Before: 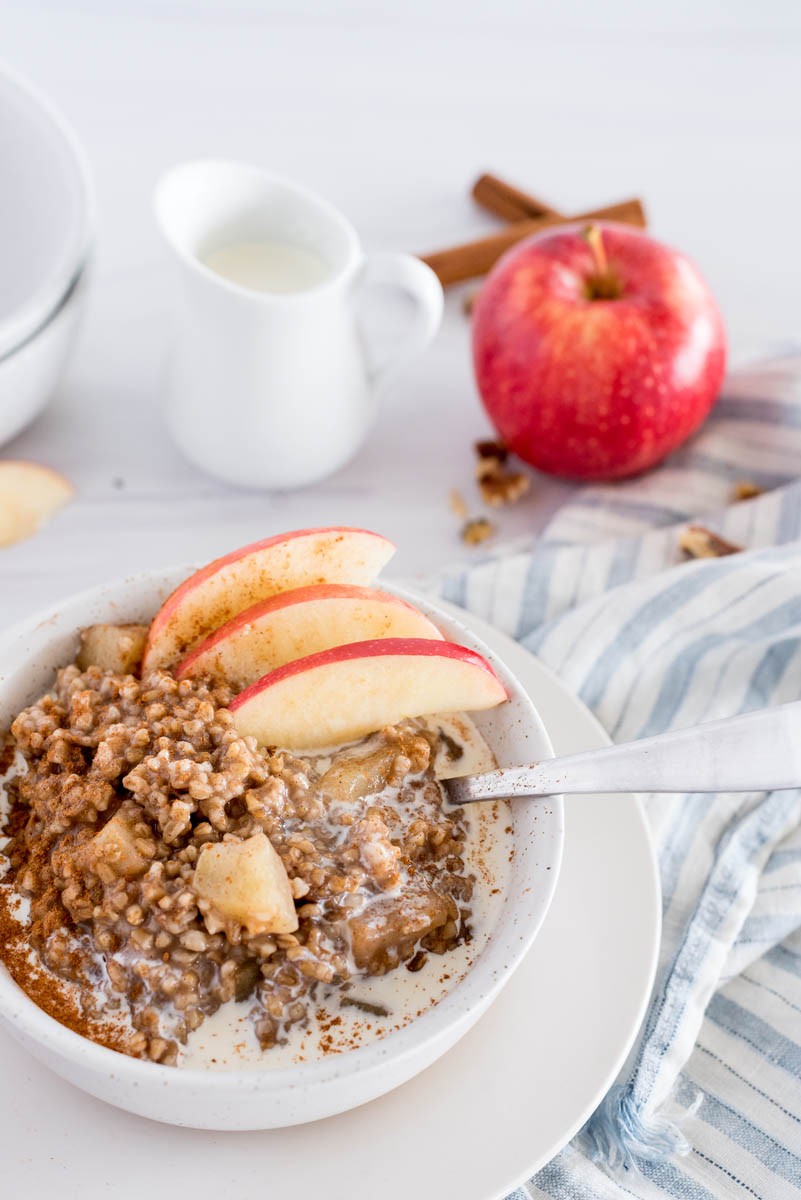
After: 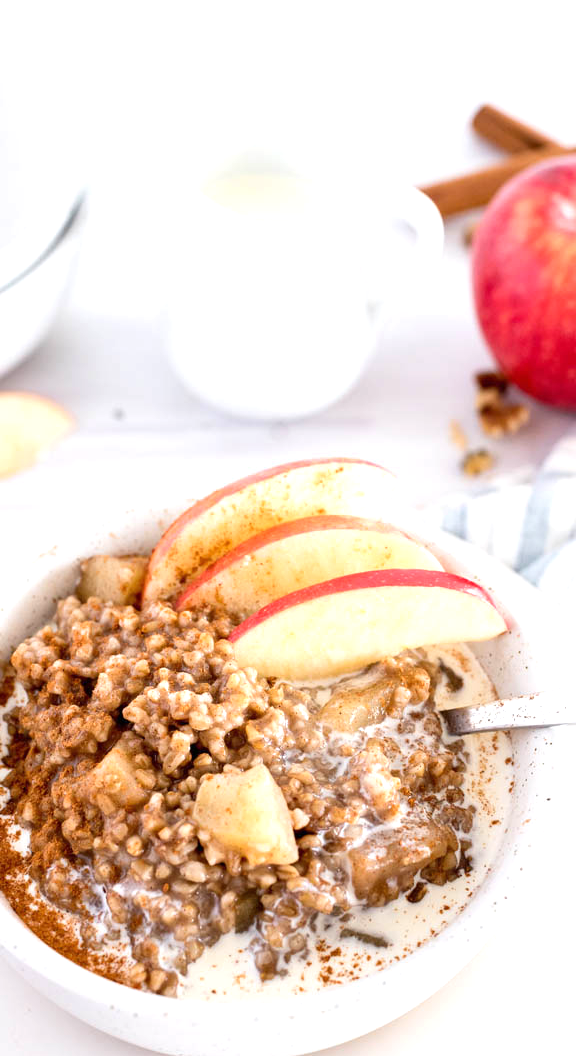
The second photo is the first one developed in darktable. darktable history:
exposure: black level correction 0, exposure 0.6 EV, compensate highlight preservation false
crop: top 5.803%, right 27.864%, bottom 5.804%
